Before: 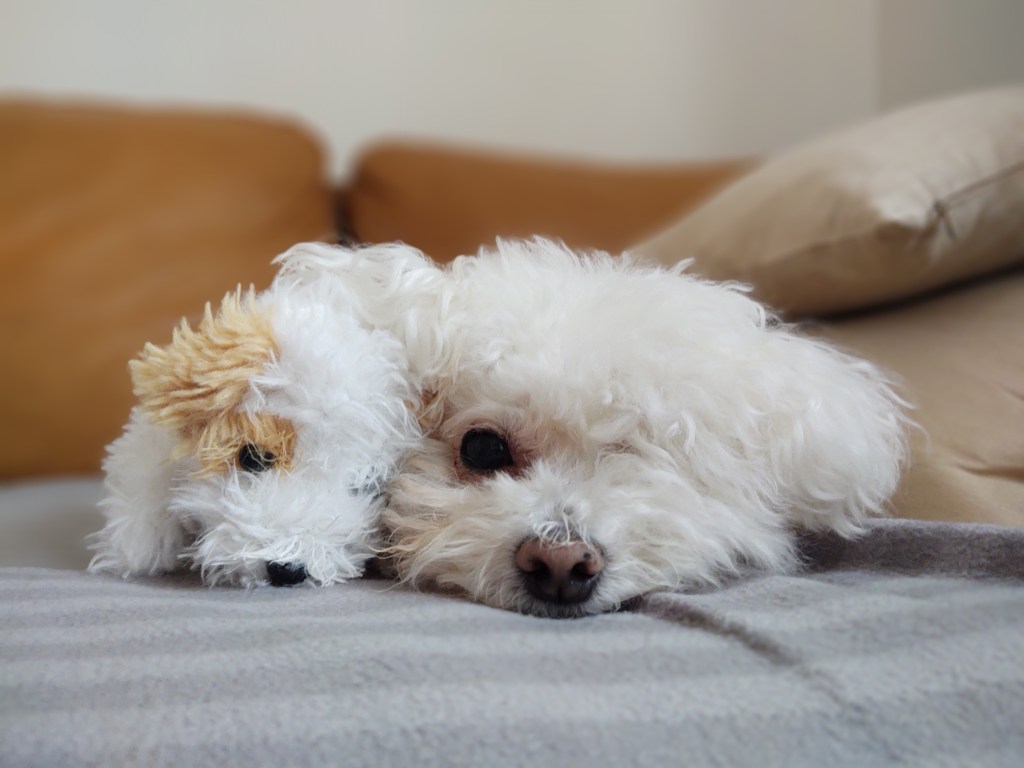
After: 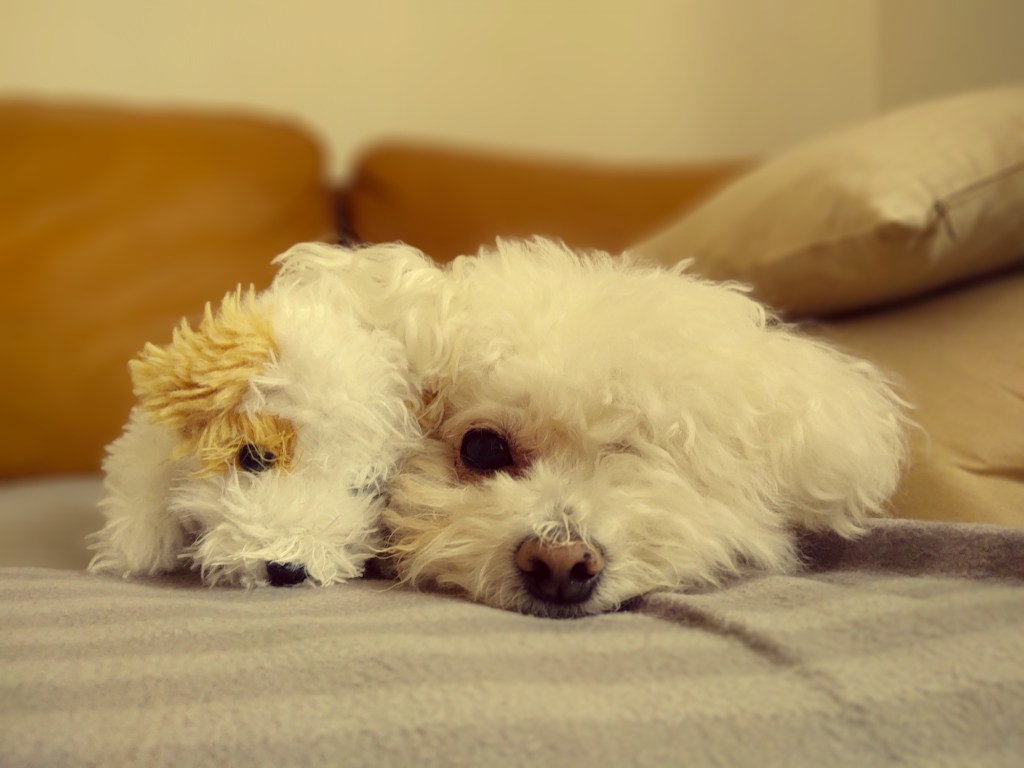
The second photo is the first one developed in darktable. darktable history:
color balance: contrast -0.5%
color correction: highlights a* -0.482, highlights b* 40, shadows a* 9.8, shadows b* -0.161
